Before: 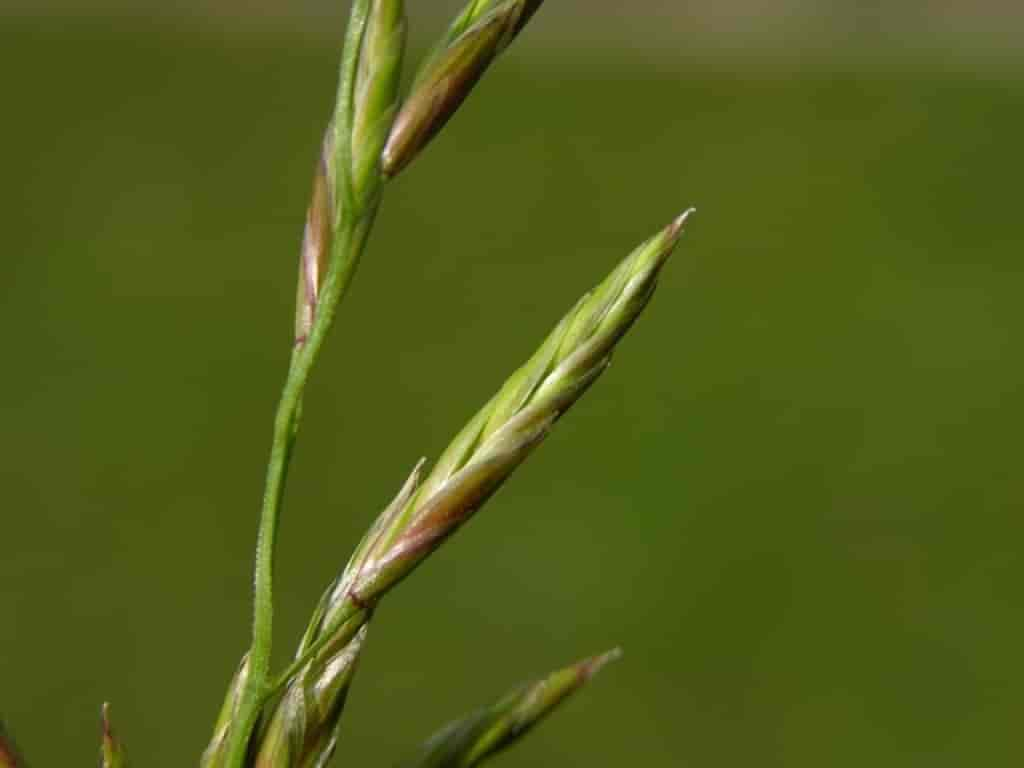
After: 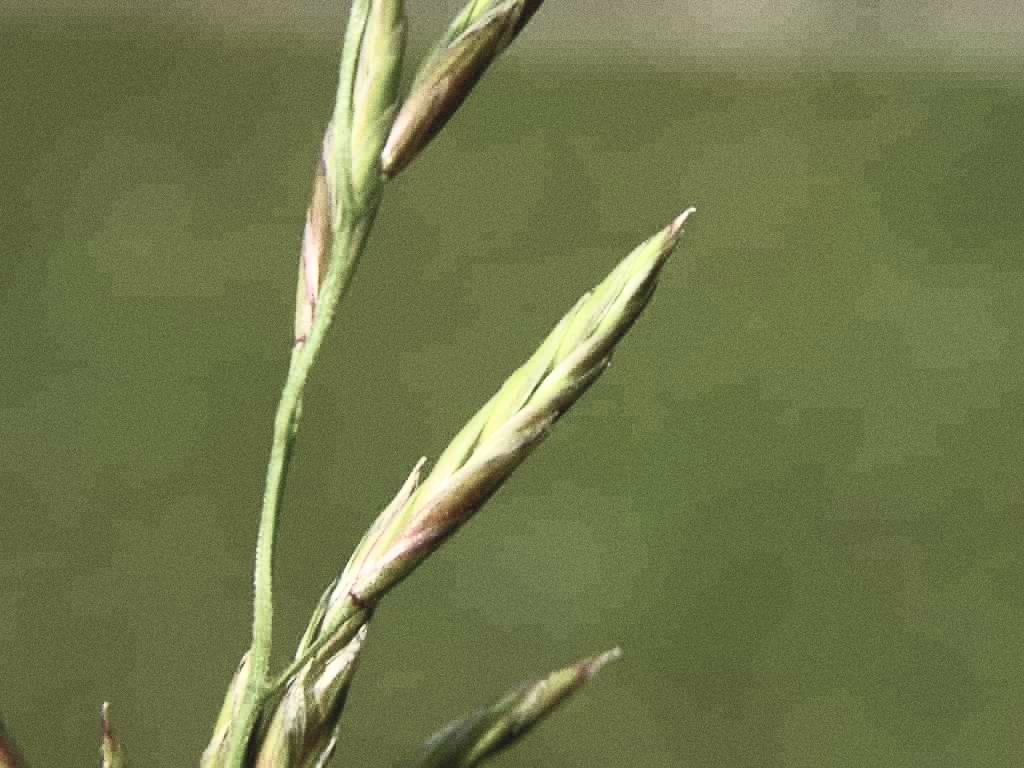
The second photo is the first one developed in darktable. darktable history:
contrast brightness saturation: contrast 0.57, brightness 0.57, saturation -0.34
grain: coarseness 0.09 ISO
